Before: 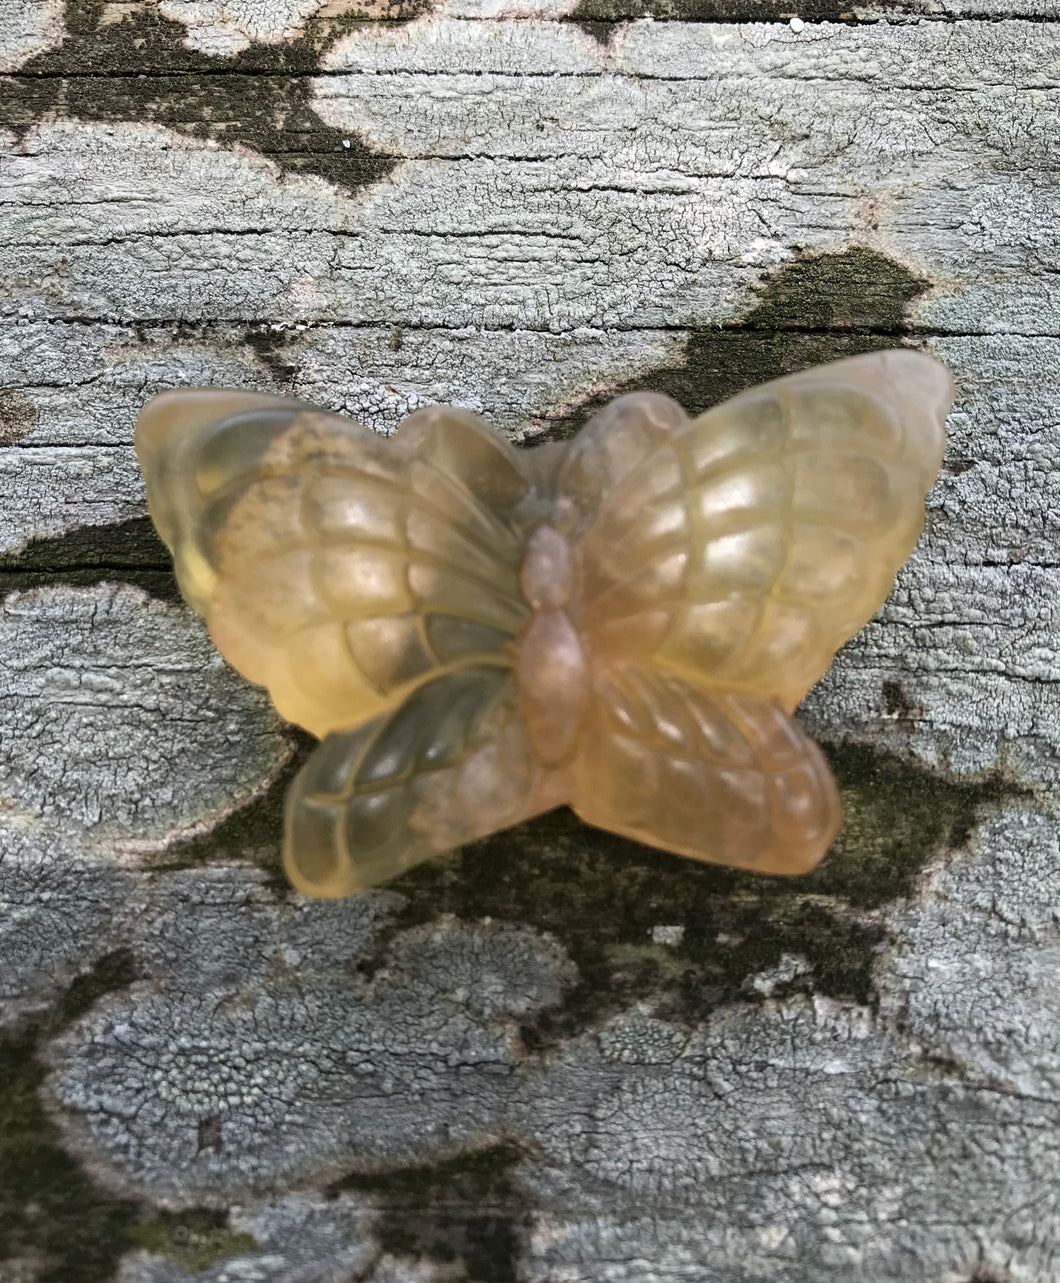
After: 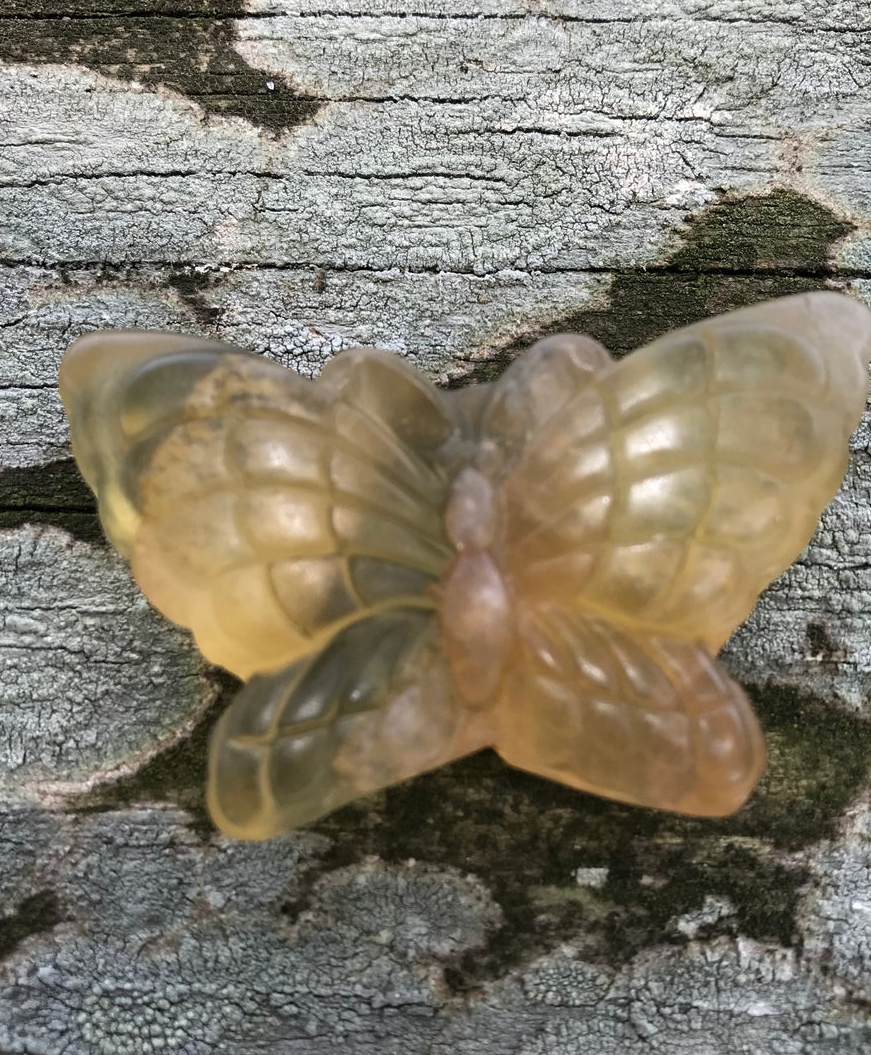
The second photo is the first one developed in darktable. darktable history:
shadows and highlights: soften with gaussian
crop and rotate: left 7.196%, top 4.574%, right 10.605%, bottom 13.178%
